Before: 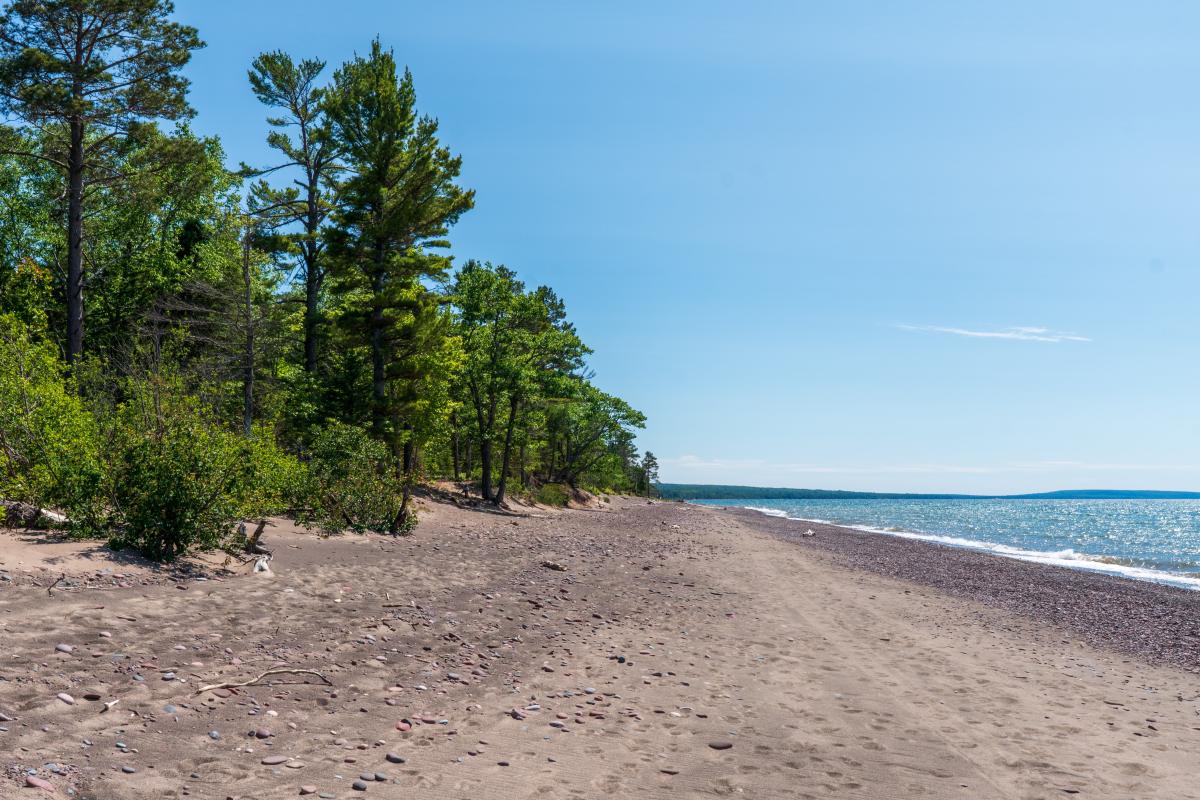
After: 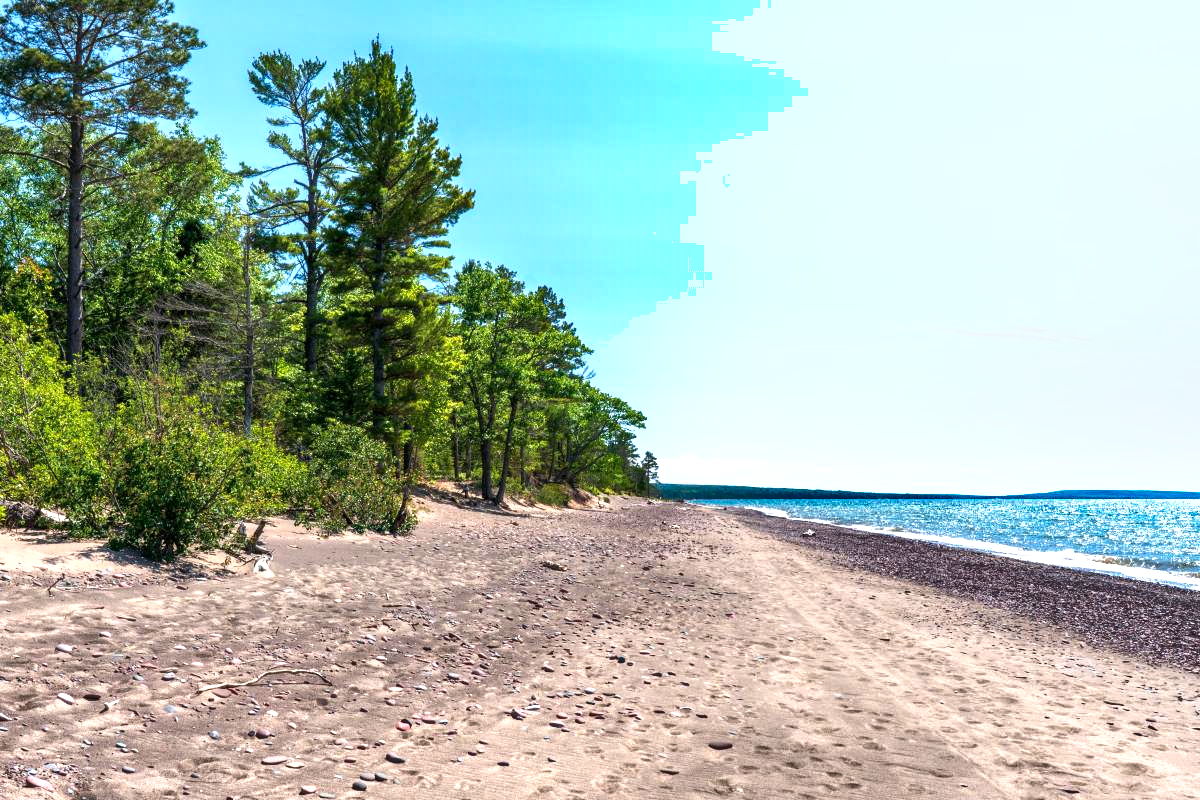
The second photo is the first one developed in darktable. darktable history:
shadows and highlights: white point adjustment 0.058, soften with gaussian
exposure: black level correction 0.001, exposure 1.034 EV, compensate highlight preservation false
